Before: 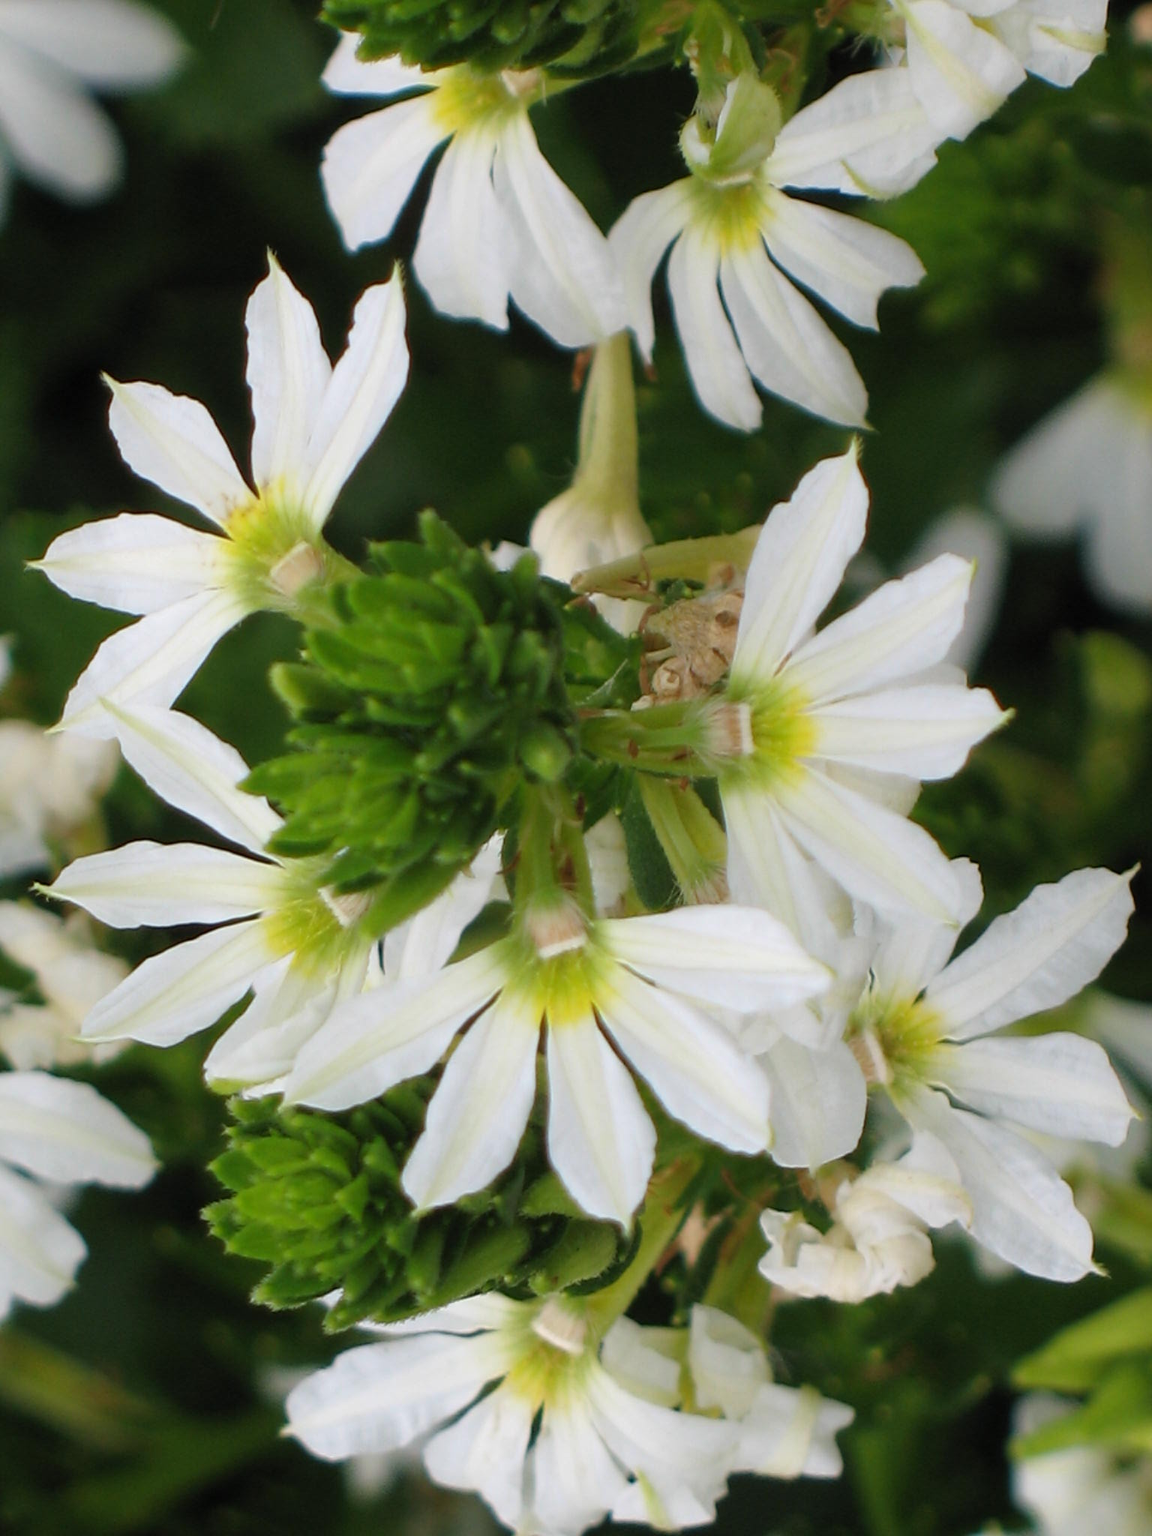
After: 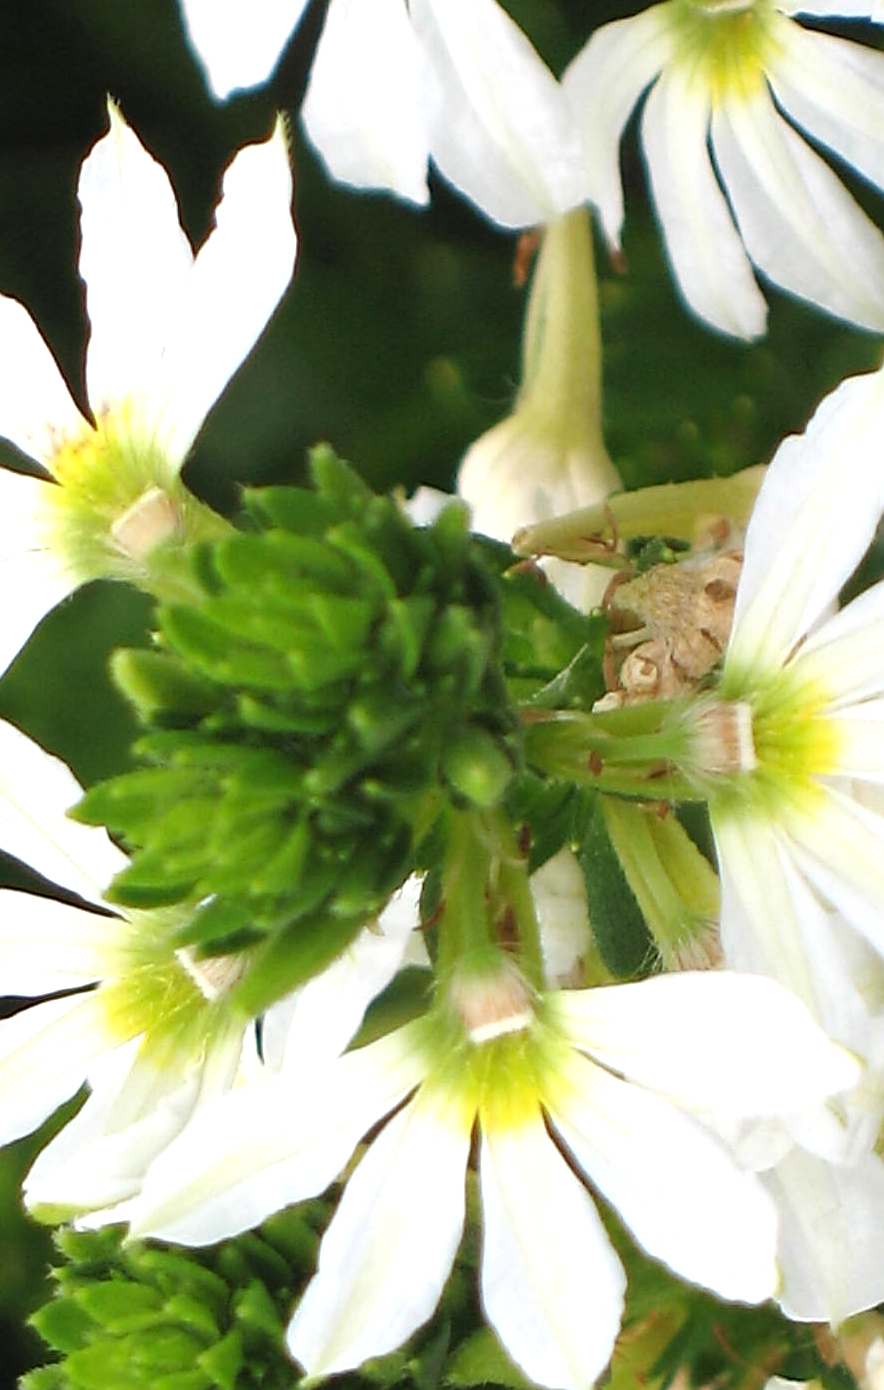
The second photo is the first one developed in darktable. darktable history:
crop: left 16.213%, top 11.482%, right 26.228%, bottom 20.64%
sharpen: on, module defaults
exposure: black level correction 0, exposure 0.697 EV, compensate exposure bias true, compensate highlight preservation false
